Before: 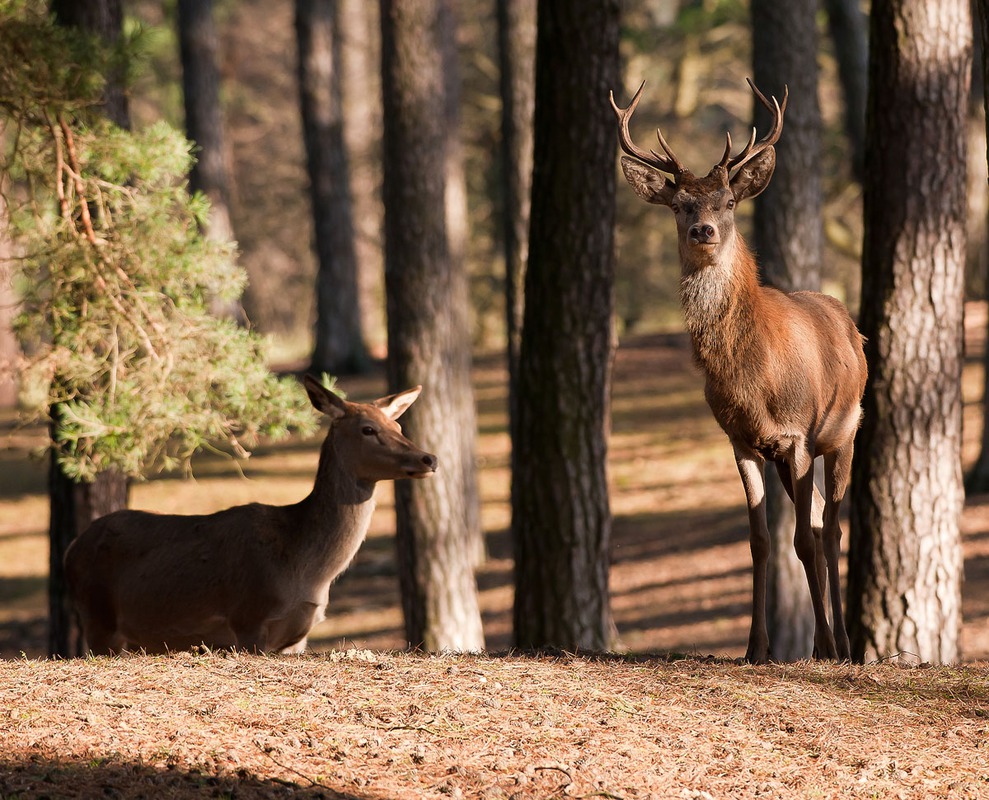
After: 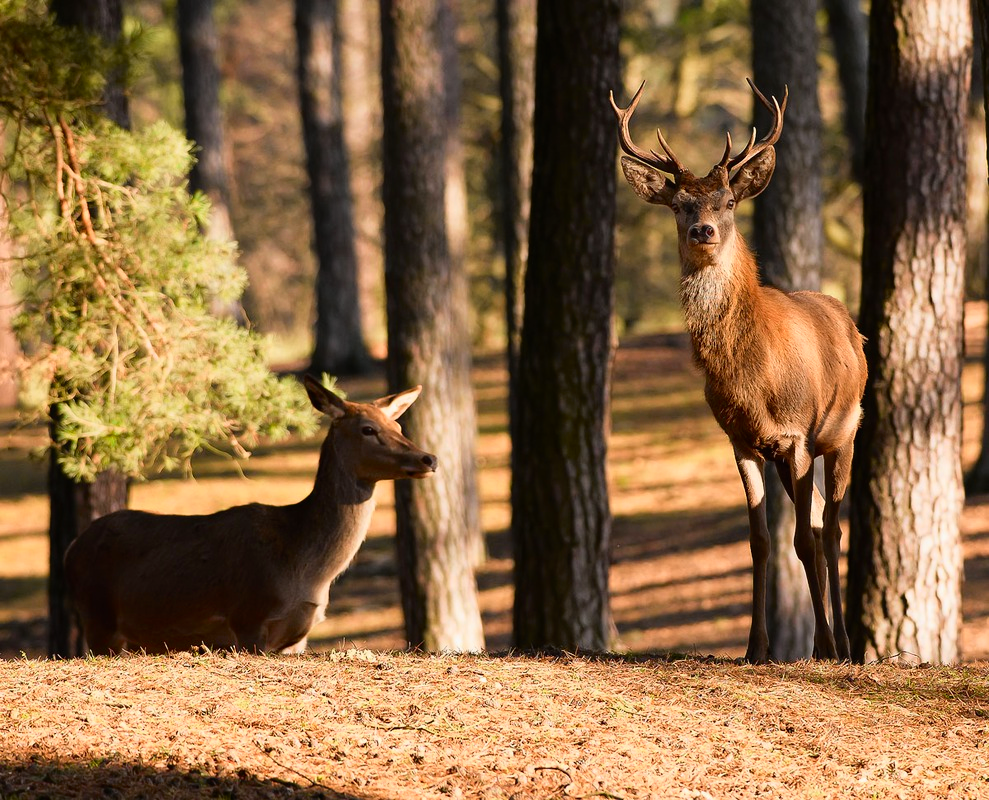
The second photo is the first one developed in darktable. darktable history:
tone curve: curves: ch0 [(0, 0.008) (0.107, 0.083) (0.283, 0.287) (0.461, 0.498) (0.64, 0.691) (0.822, 0.869) (0.998, 0.978)]; ch1 [(0, 0) (0.323, 0.339) (0.438, 0.422) (0.473, 0.487) (0.502, 0.502) (0.527, 0.53) (0.561, 0.583) (0.608, 0.629) (0.669, 0.704) (0.859, 0.899) (1, 1)]; ch2 [(0, 0) (0.33, 0.347) (0.421, 0.456) (0.473, 0.498) (0.502, 0.504) (0.522, 0.524) (0.549, 0.567) (0.585, 0.627) (0.676, 0.724) (1, 1)], color space Lab, independent channels, preserve colors none
